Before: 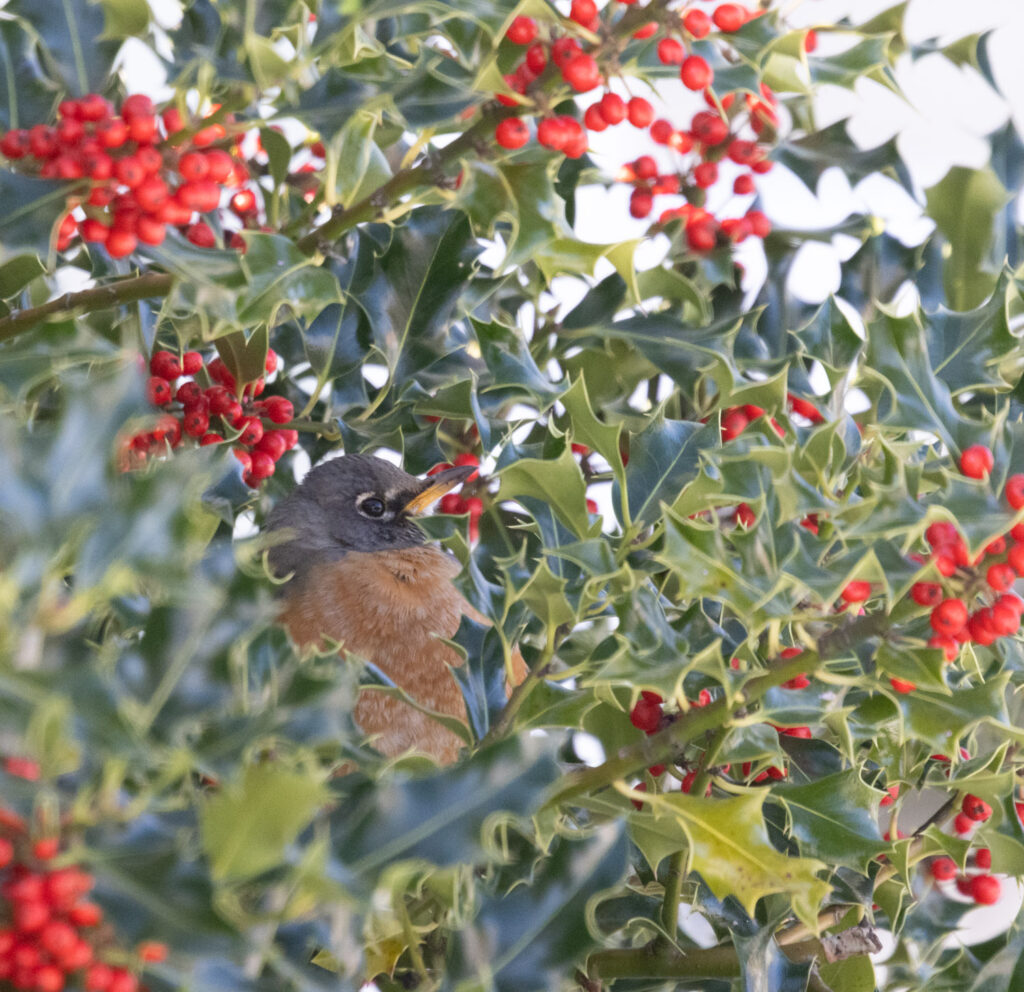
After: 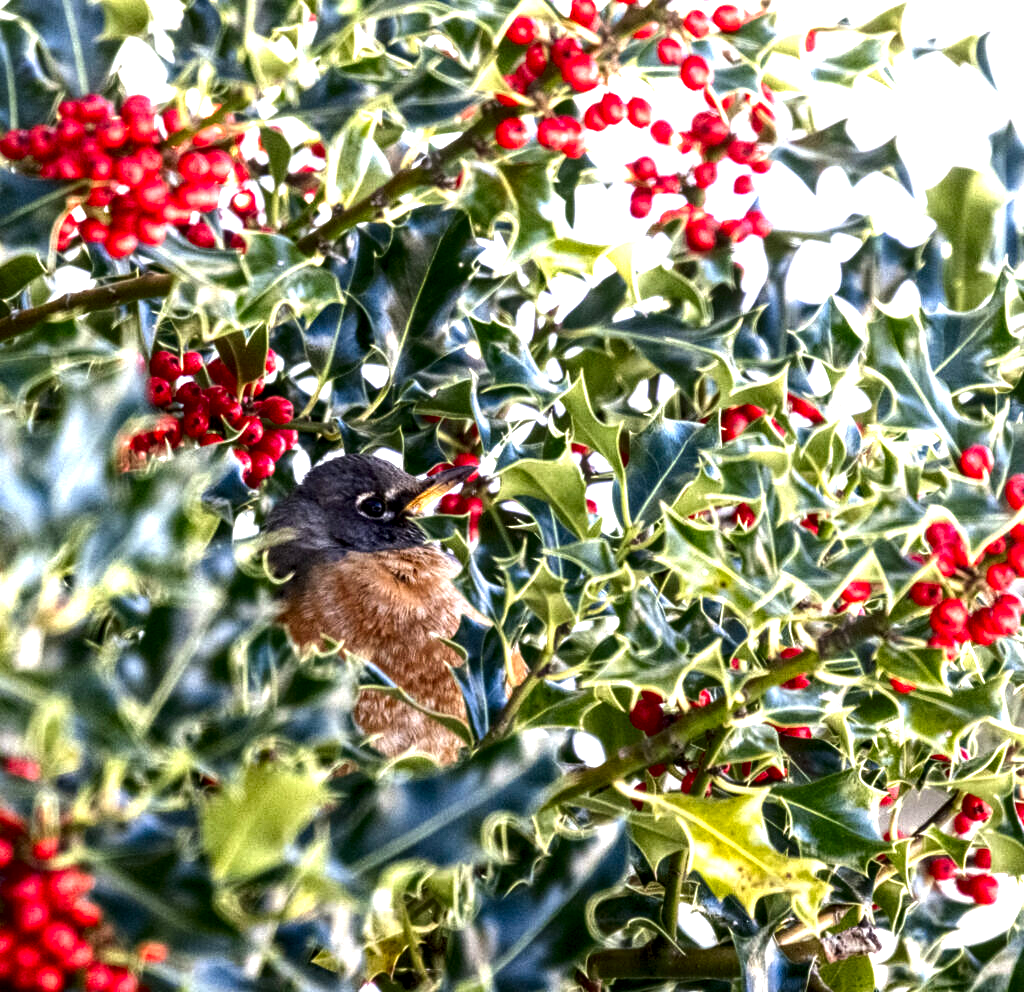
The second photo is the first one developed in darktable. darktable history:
local contrast: highlights 78%, shadows 56%, detail 174%, midtone range 0.422
exposure: black level correction 0, exposure 1.107 EV, compensate highlight preservation false
contrast brightness saturation: contrast 0.088, brightness -0.59, saturation 0.173
tone equalizer: smoothing diameter 24.99%, edges refinement/feathering 6.28, preserve details guided filter
